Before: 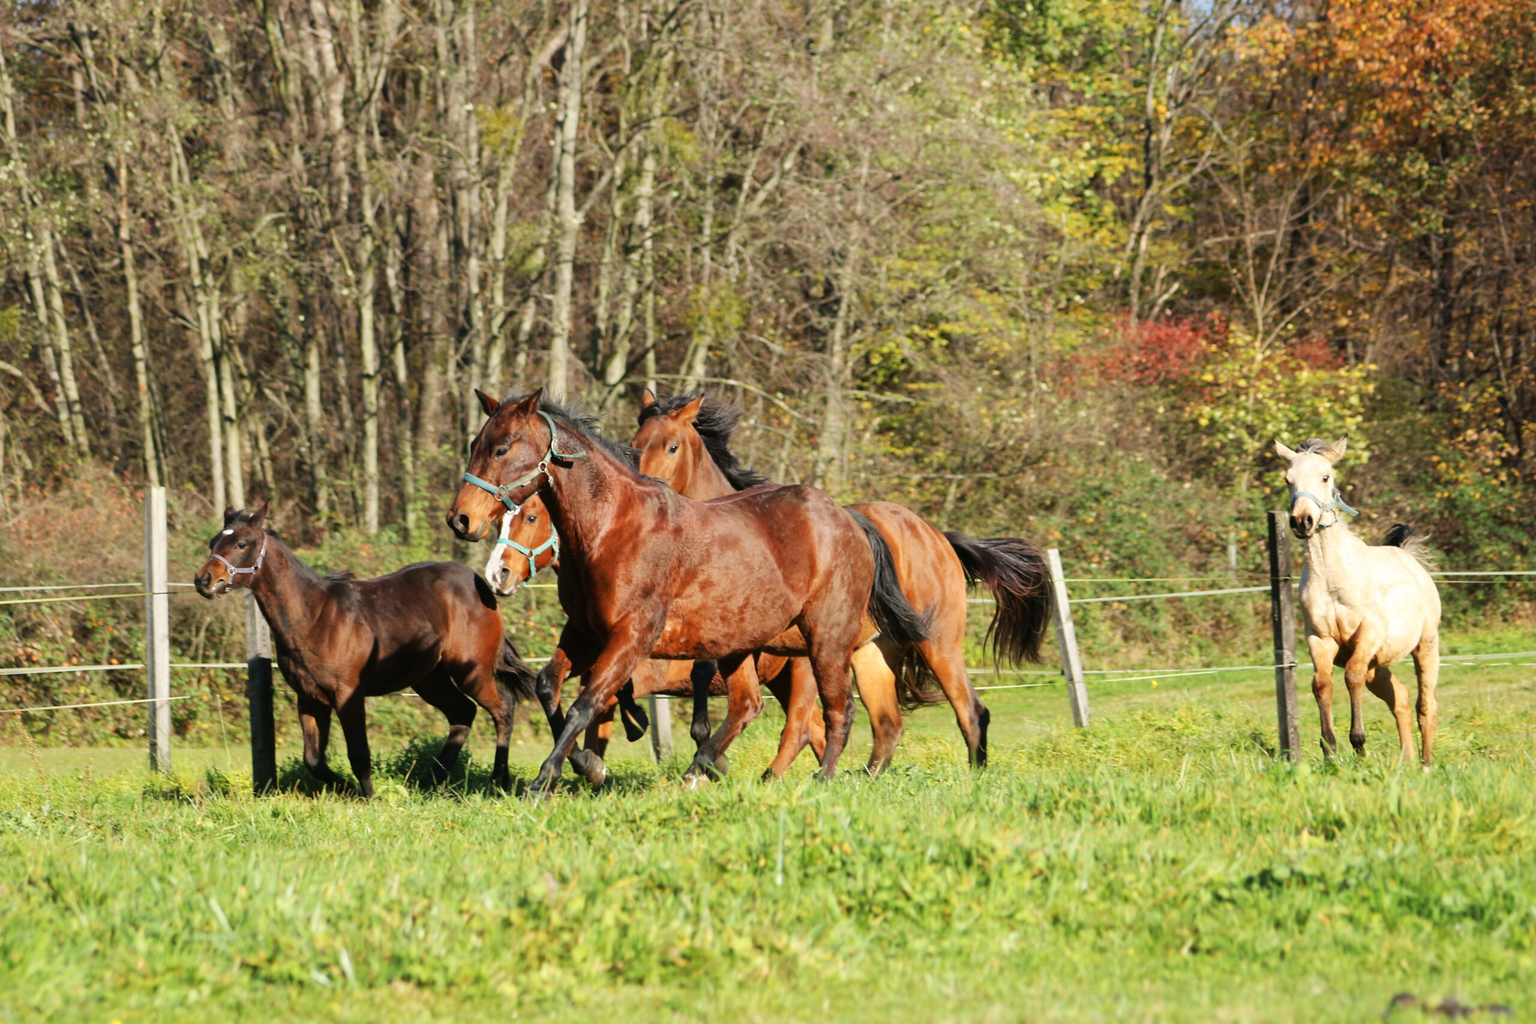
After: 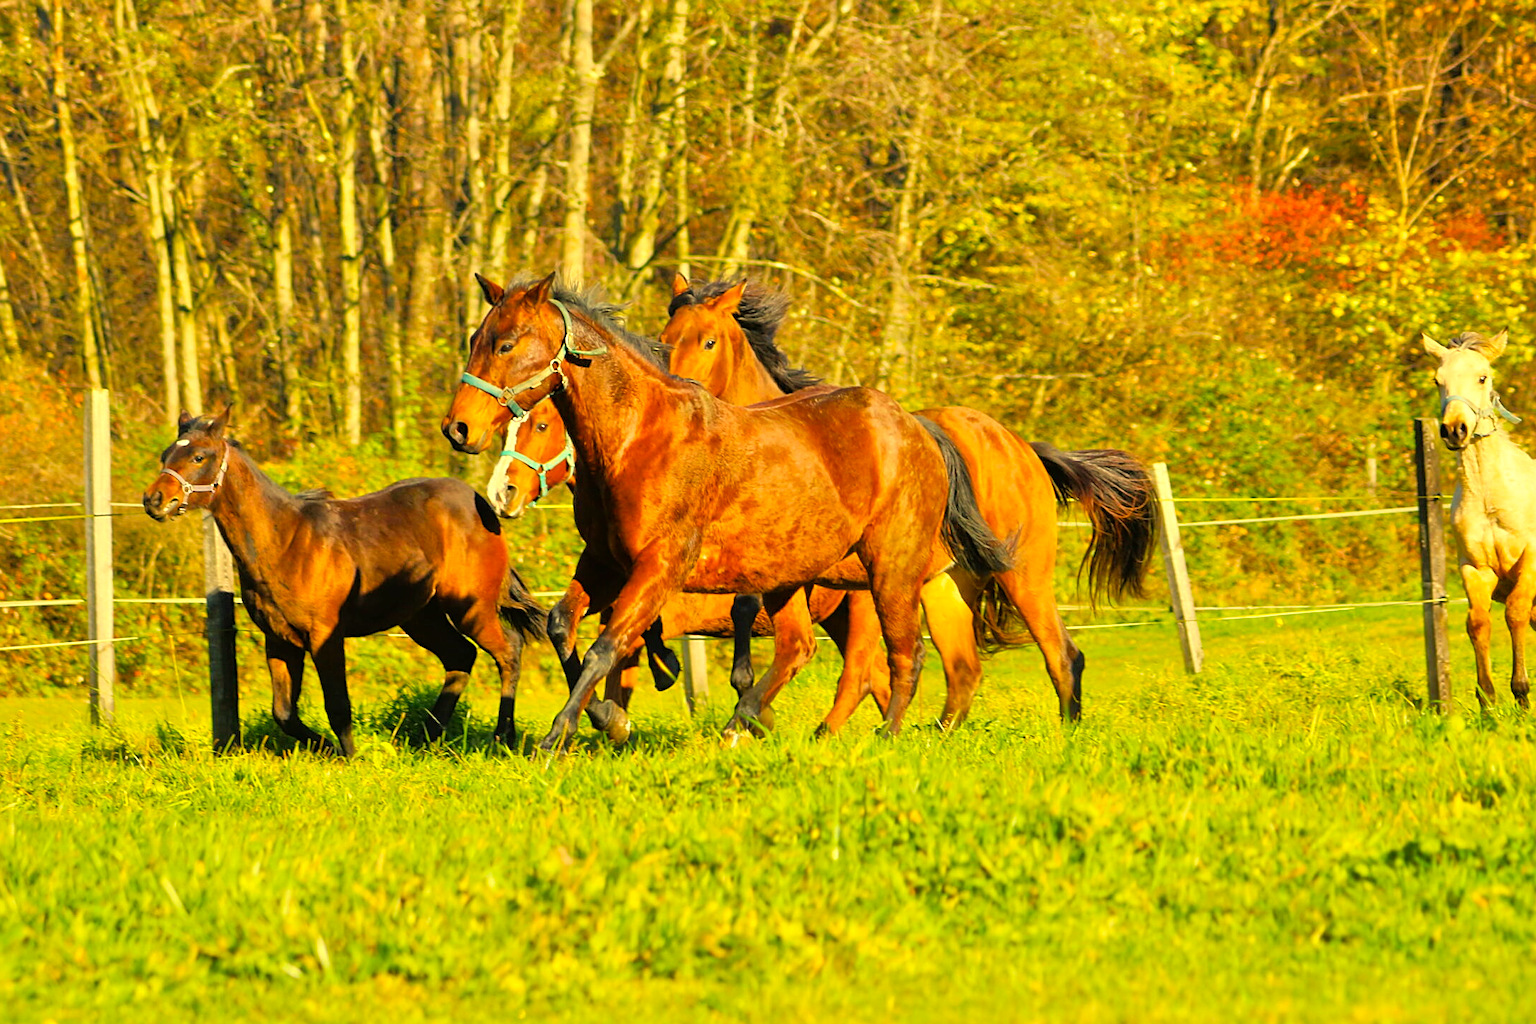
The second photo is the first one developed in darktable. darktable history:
sharpen: on, module defaults
white balance: red 1.08, blue 0.791
color balance rgb: linear chroma grading › global chroma 15%, perceptual saturation grading › global saturation 30%
crop and rotate: left 4.842%, top 15.51%, right 10.668%
tone equalizer: -7 EV 0.15 EV, -6 EV 0.6 EV, -5 EV 1.15 EV, -4 EV 1.33 EV, -3 EV 1.15 EV, -2 EV 0.6 EV, -1 EV 0.15 EV, mask exposure compensation -0.5 EV
